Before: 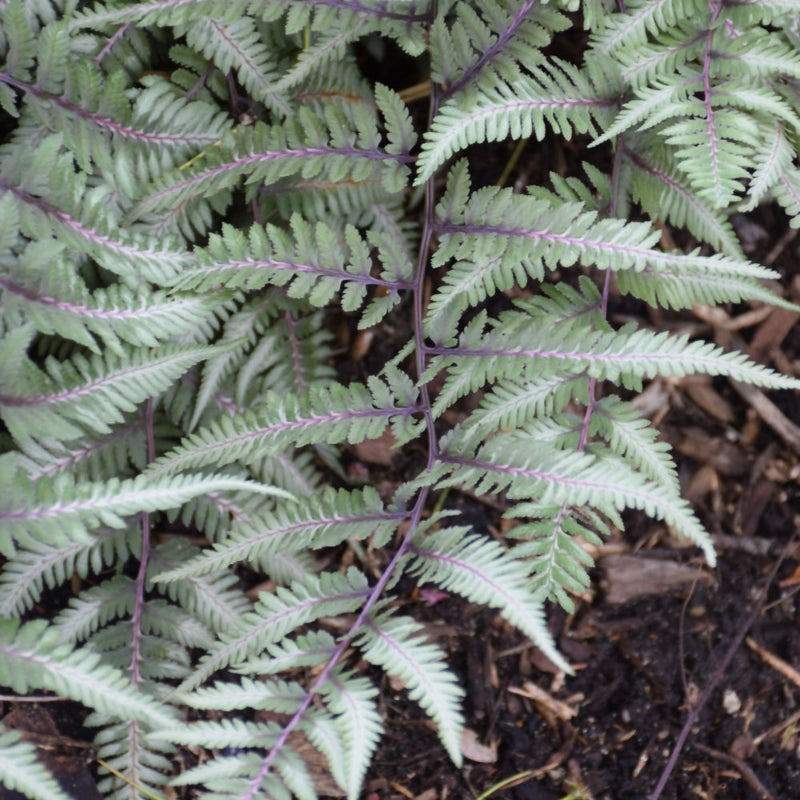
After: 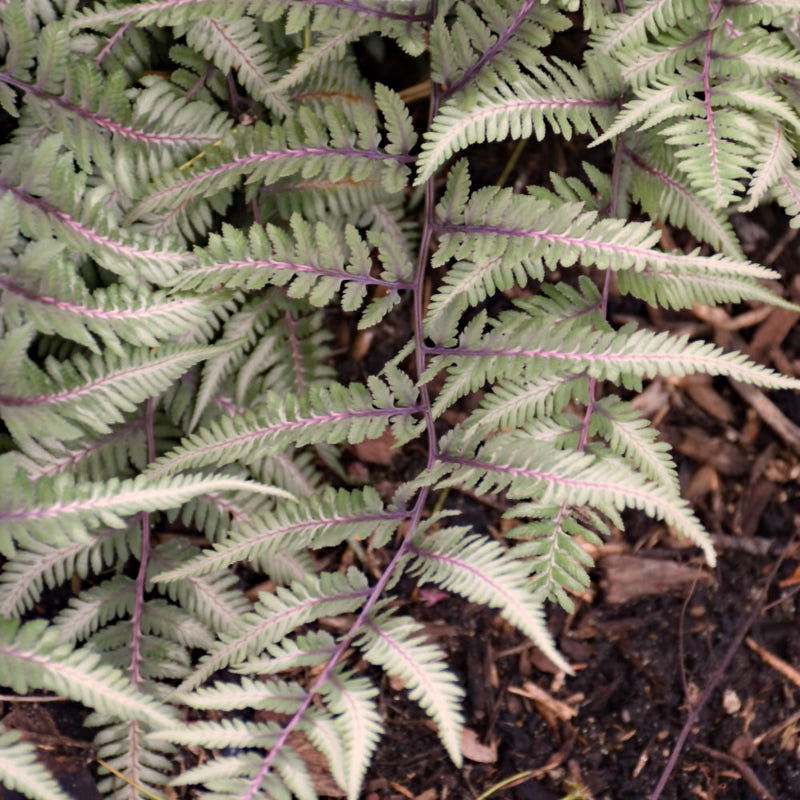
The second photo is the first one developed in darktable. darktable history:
white balance: red 1.127, blue 0.943
haze removal: compatibility mode true, adaptive false
